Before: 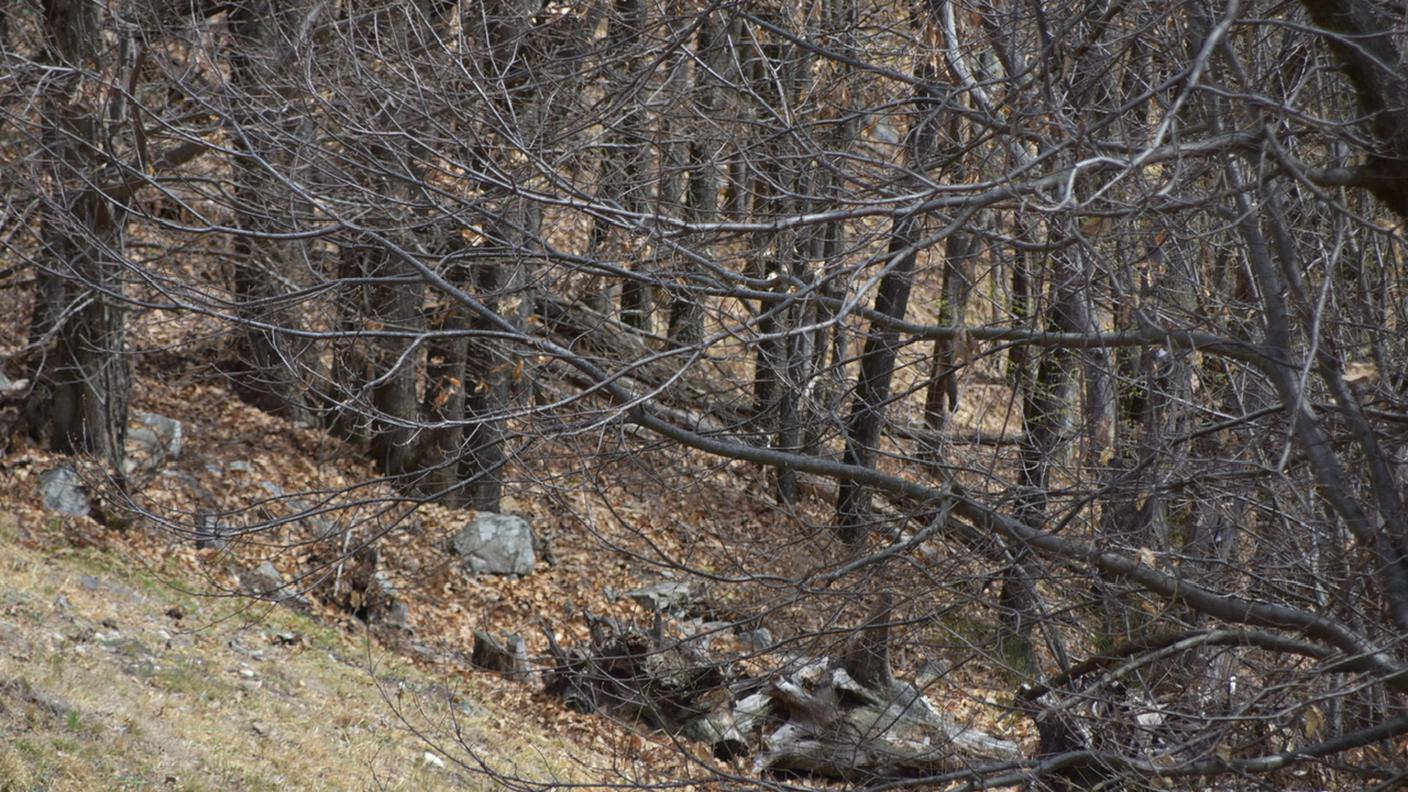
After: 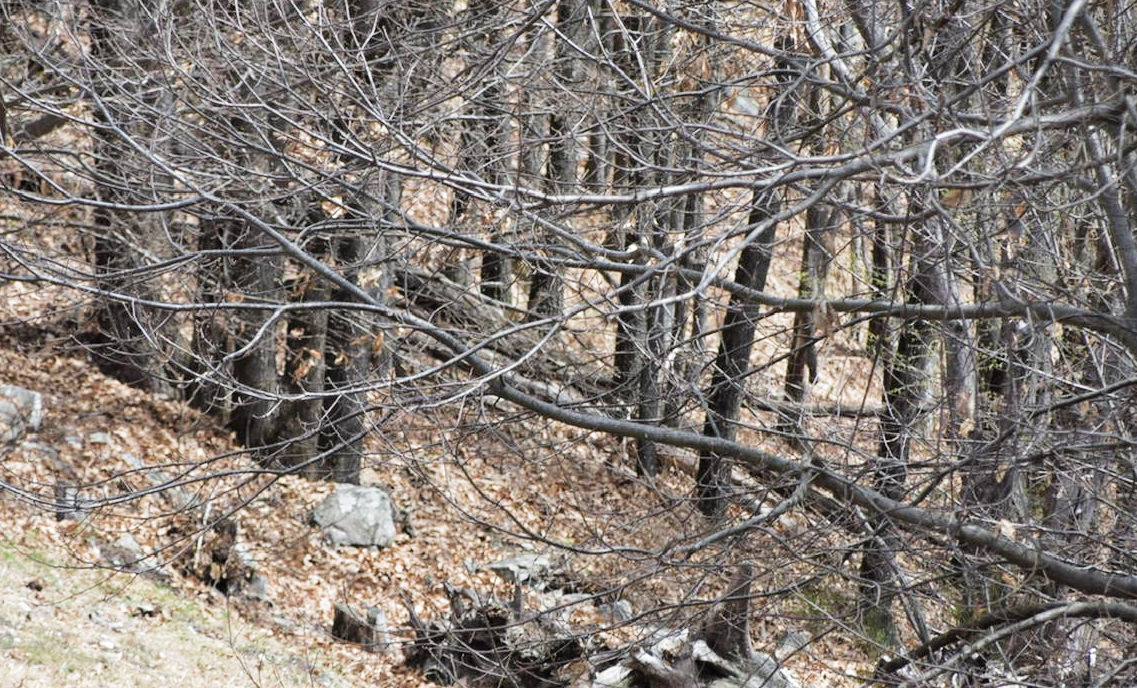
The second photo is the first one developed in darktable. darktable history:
exposure: black level correction 0, exposure 1 EV, compensate highlight preservation false
filmic rgb: black relative exposure -8.02 EV, white relative exposure 3.79 EV, hardness 4.35, color science v4 (2020)
tone equalizer: -8 EV -0.447 EV, -7 EV -0.412 EV, -6 EV -0.329 EV, -5 EV -0.209 EV, -3 EV 0.21 EV, -2 EV 0.356 EV, -1 EV 0.395 EV, +0 EV 0.406 EV, edges refinement/feathering 500, mask exposure compensation -1.57 EV, preserve details no
crop: left 9.984%, top 3.58%, right 9.221%, bottom 9.547%
